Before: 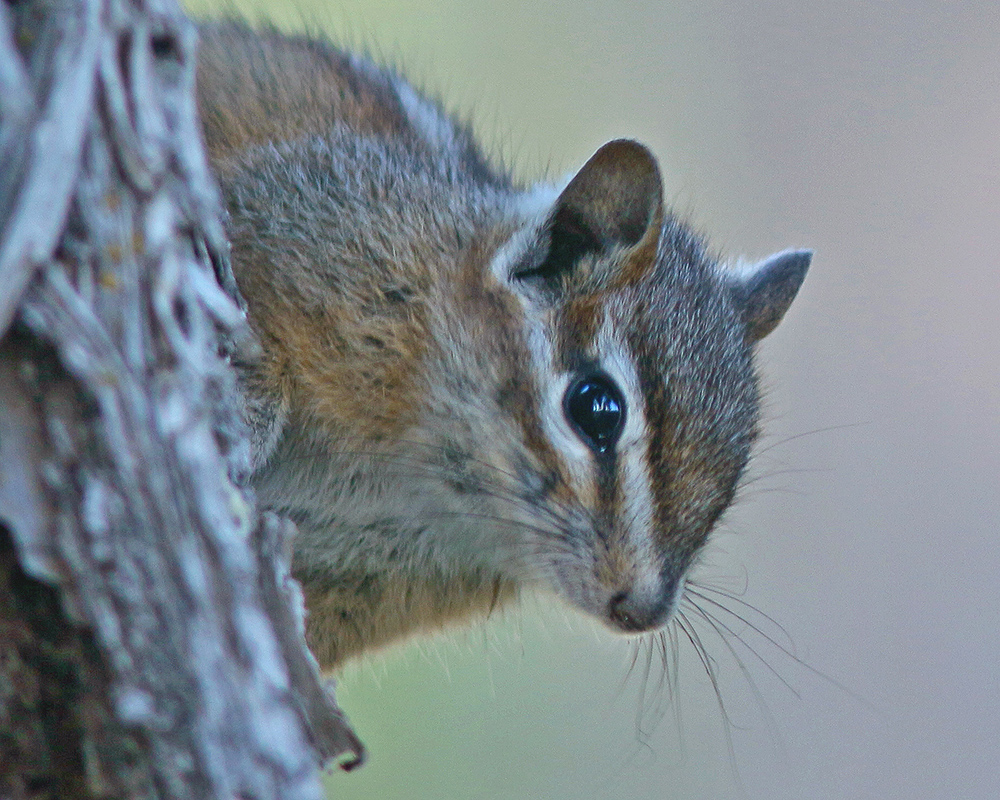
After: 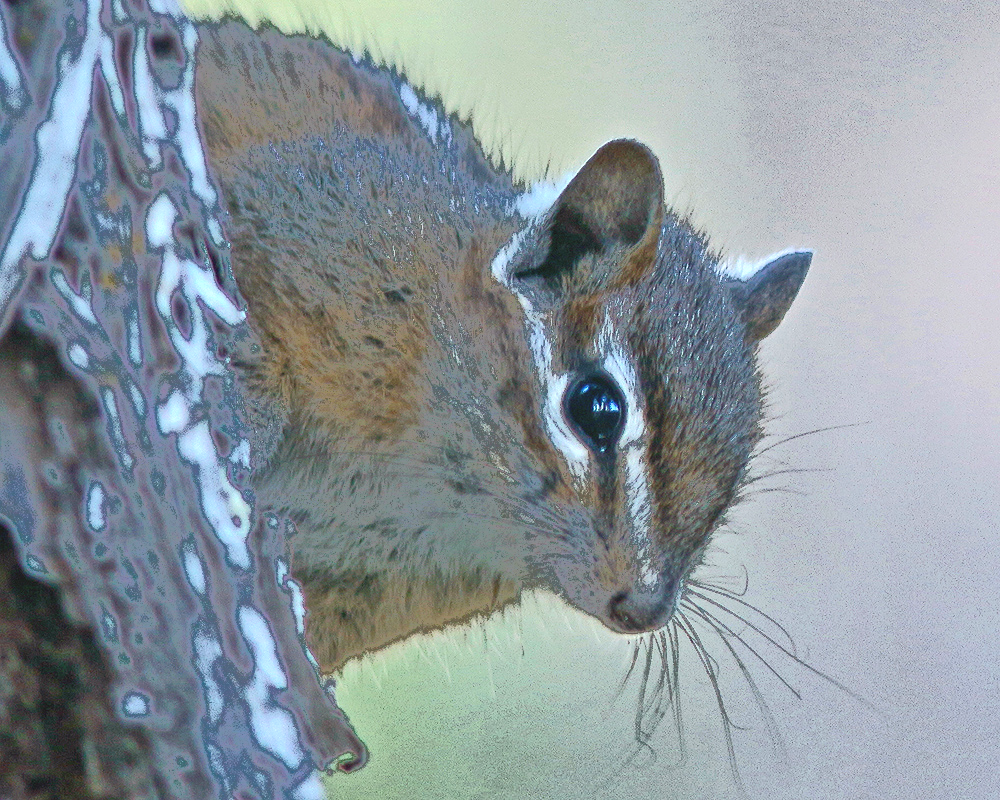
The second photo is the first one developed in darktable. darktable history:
fill light: exposure -0.73 EV, center 0.69, width 2.2
color balance: on, module defaults
exposure: exposure 0.6 EV, compensate highlight preservation false
